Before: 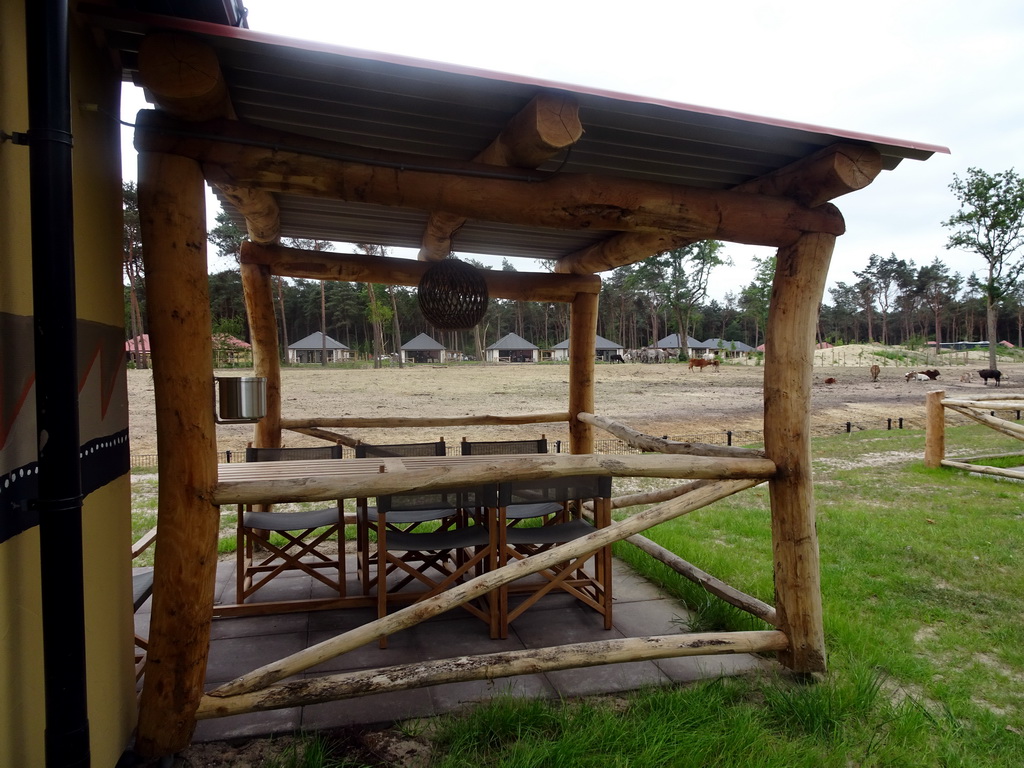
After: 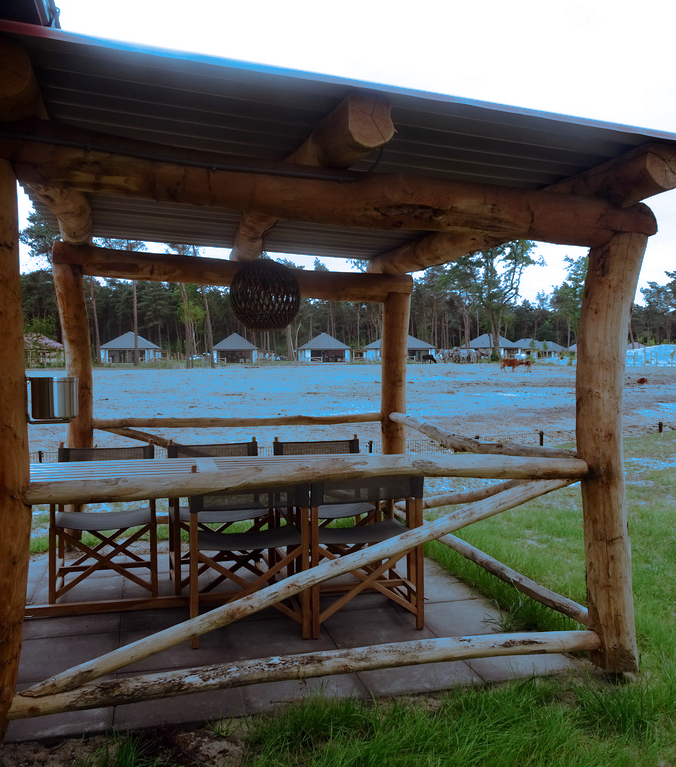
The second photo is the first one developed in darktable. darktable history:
split-toning: shadows › hue 220°, shadows › saturation 0.64, highlights › hue 220°, highlights › saturation 0.64, balance 0, compress 5.22%
crop and rotate: left 18.442%, right 15.508%
